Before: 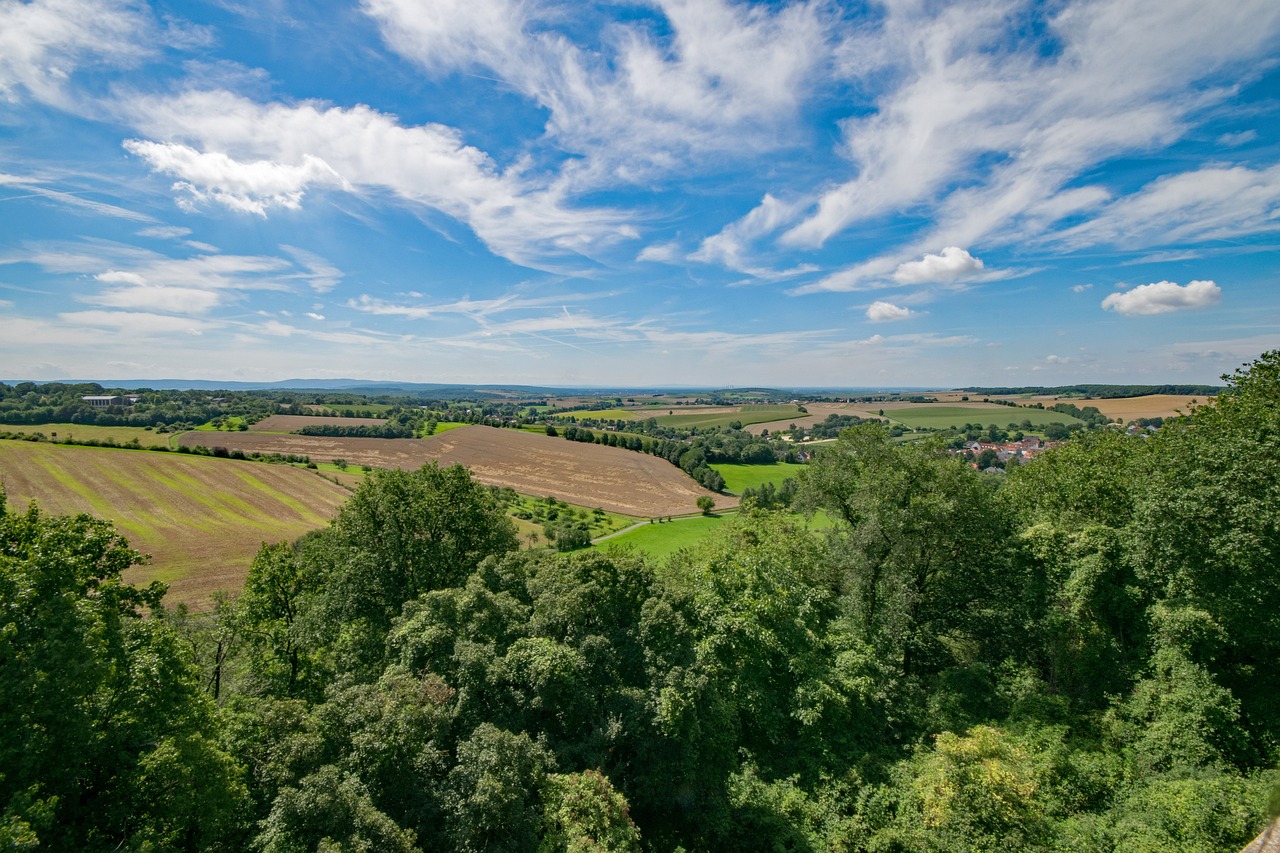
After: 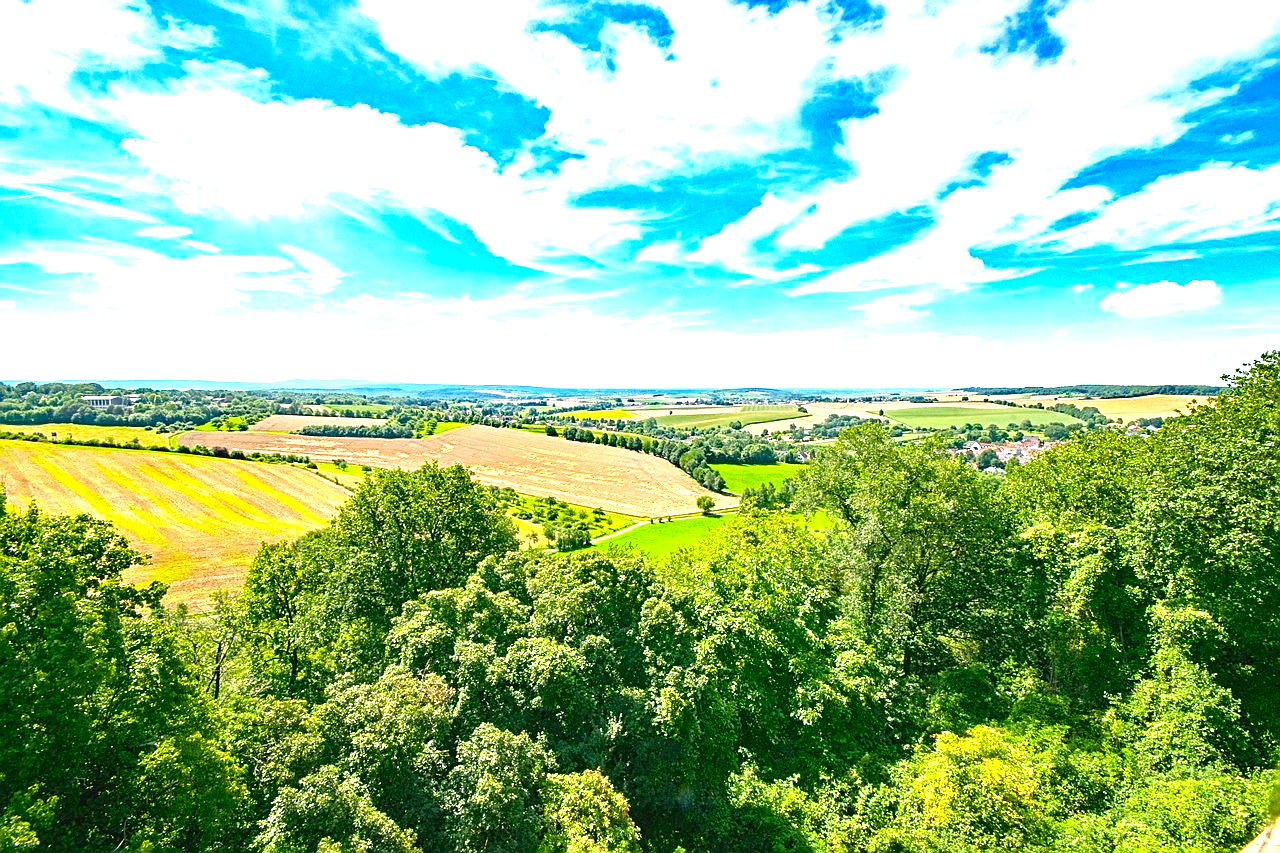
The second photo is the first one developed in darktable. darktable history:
sharpen: on, module defaults
exposure: exposure 2.218 EV, compensate highlight preservation false
color balance rgb: global offset › luminance 0.483%, global offset › hue 56.63°, perceptual saturation grading › global saturation 25.862%, perceptual brilliance grading › global brilliance 2.118%, perceptual brilliance grading › highlights -3.622%, saturation formula JzAzBz (2021)
